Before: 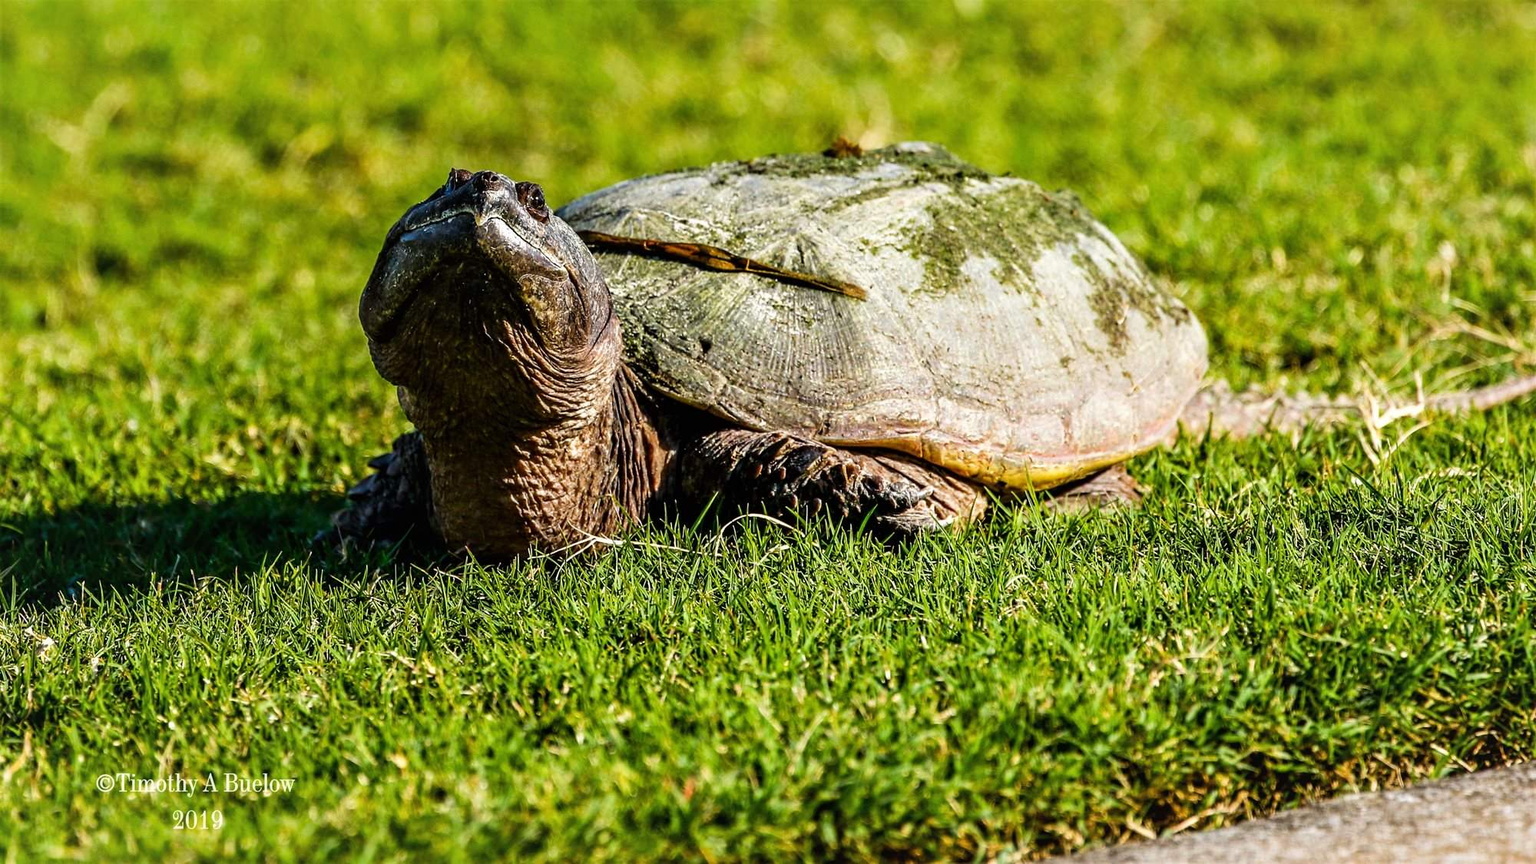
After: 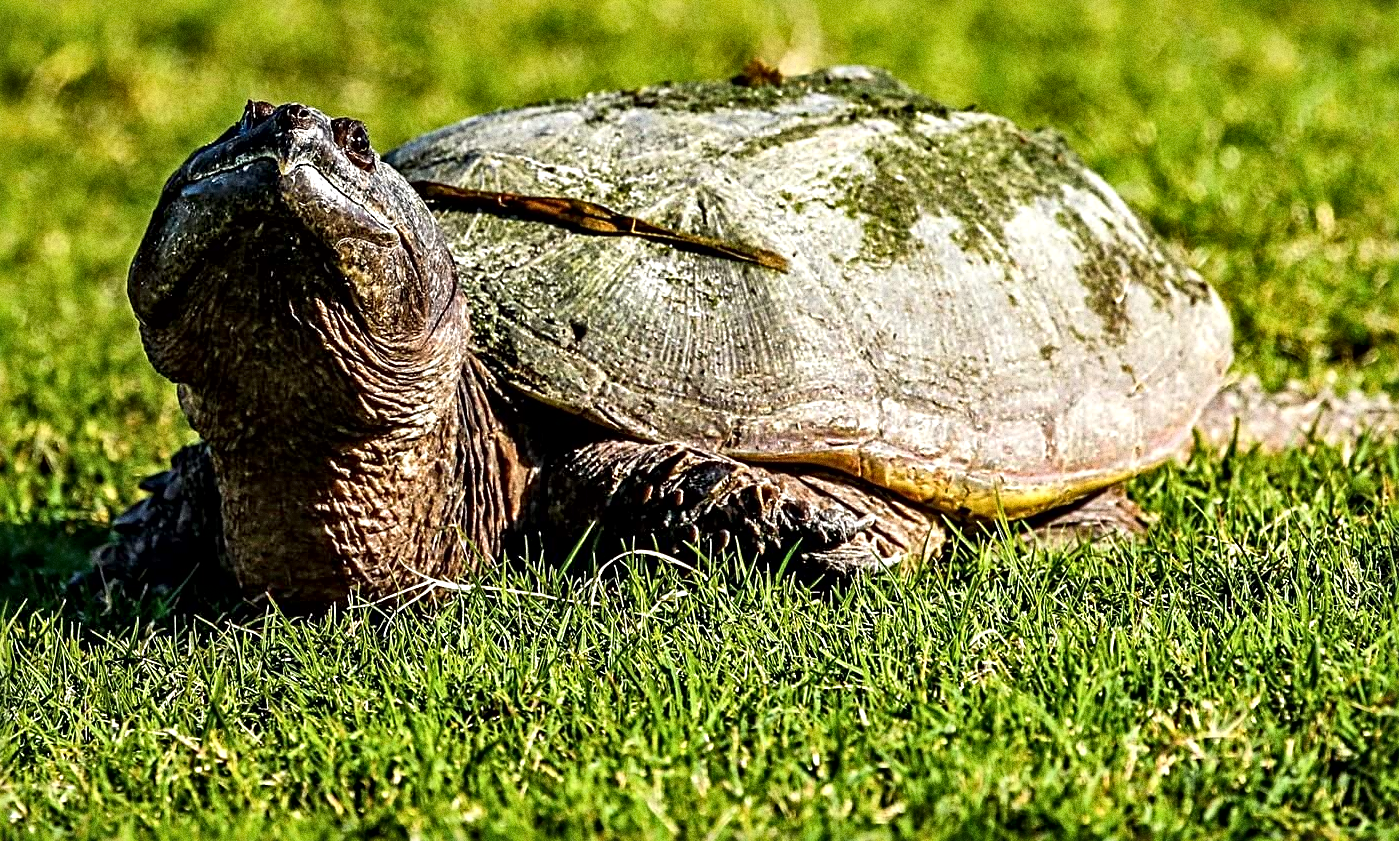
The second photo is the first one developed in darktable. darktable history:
sharpen: radius 4
crop and rotate: left 17.046%, top 10.659%, right 12.989%, bottom 14.553%
local contrast: mode bilateral grid, contrast 25, coarseness 60, detail 151%, midtone range 0.2
grain: coarseness 0.09 ISO, strength 40%
